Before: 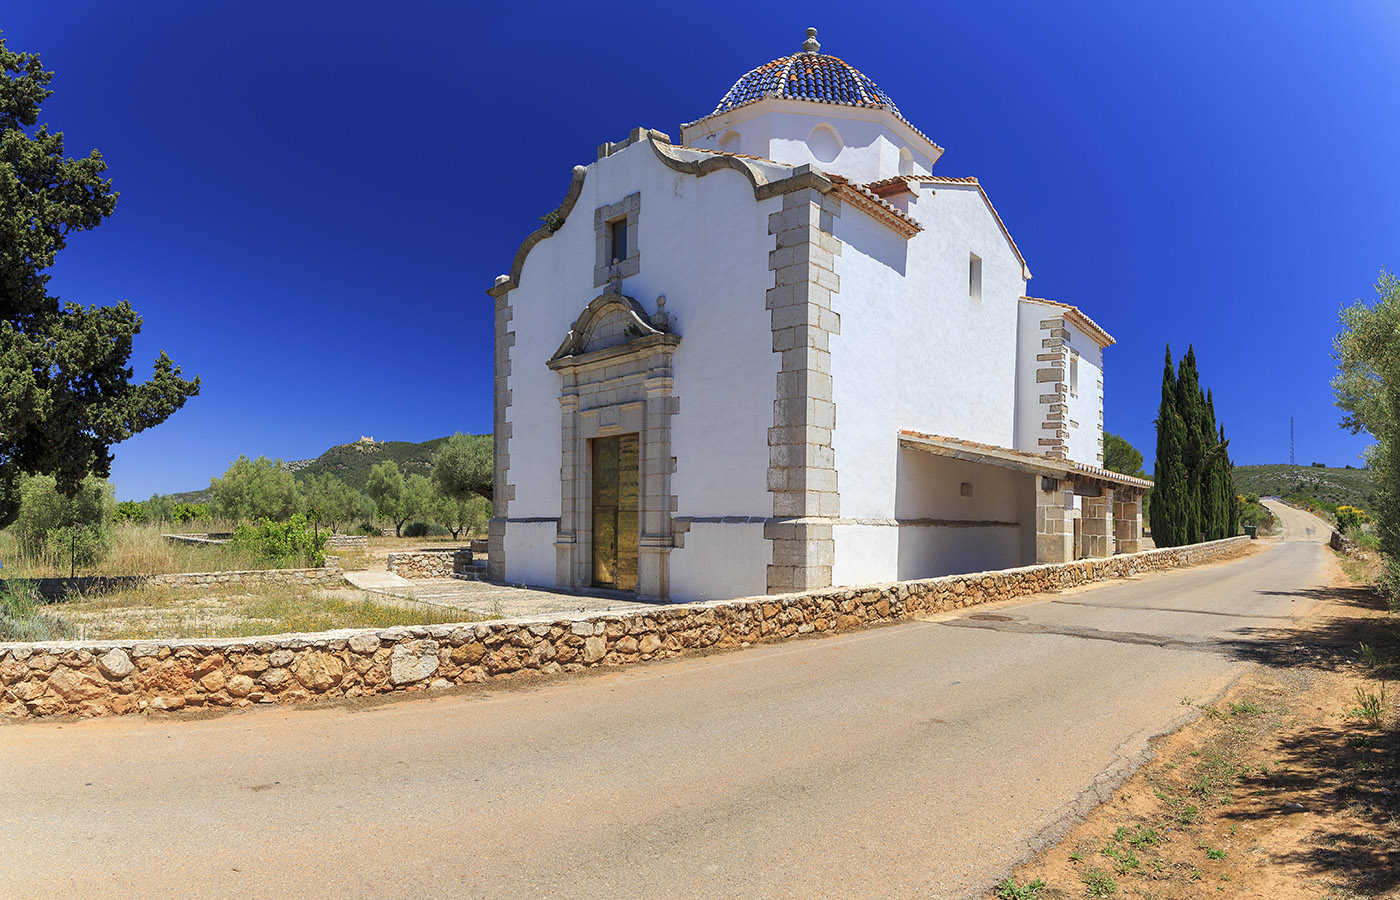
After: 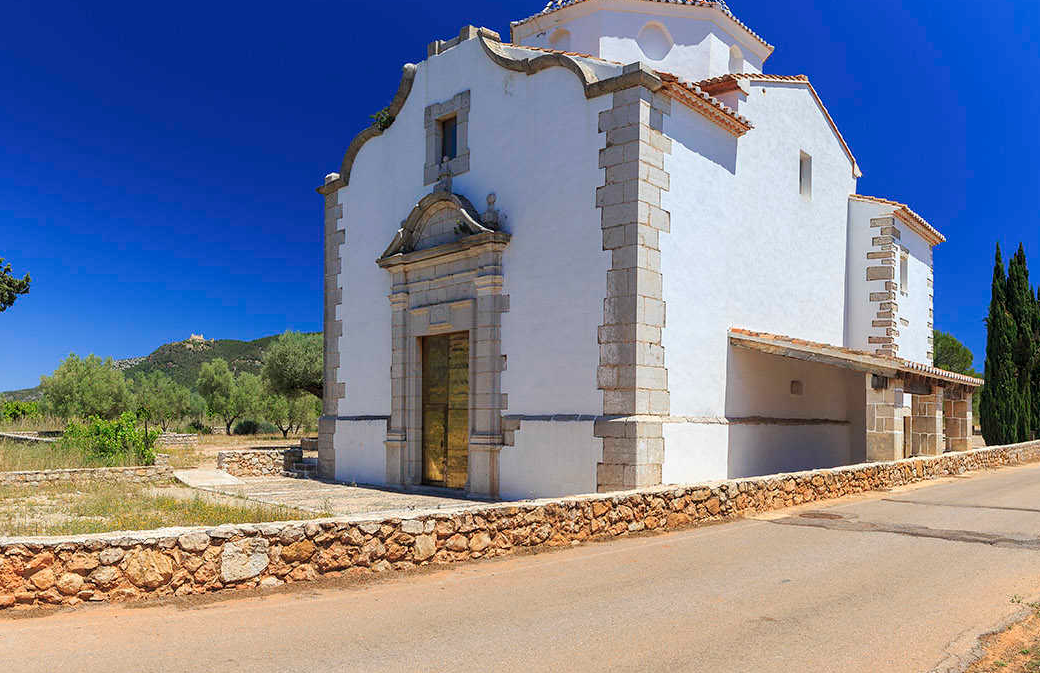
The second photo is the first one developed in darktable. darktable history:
crop and rotate: left 12.147%, top 11.336%, right 13.501%, bottom 13.797%
